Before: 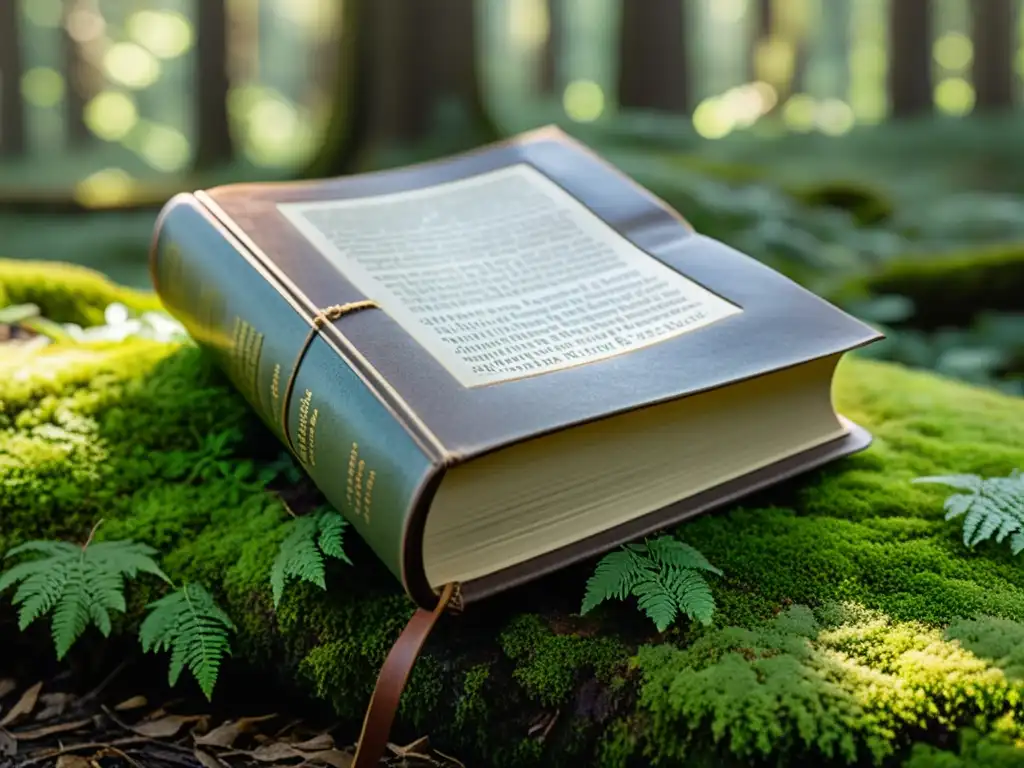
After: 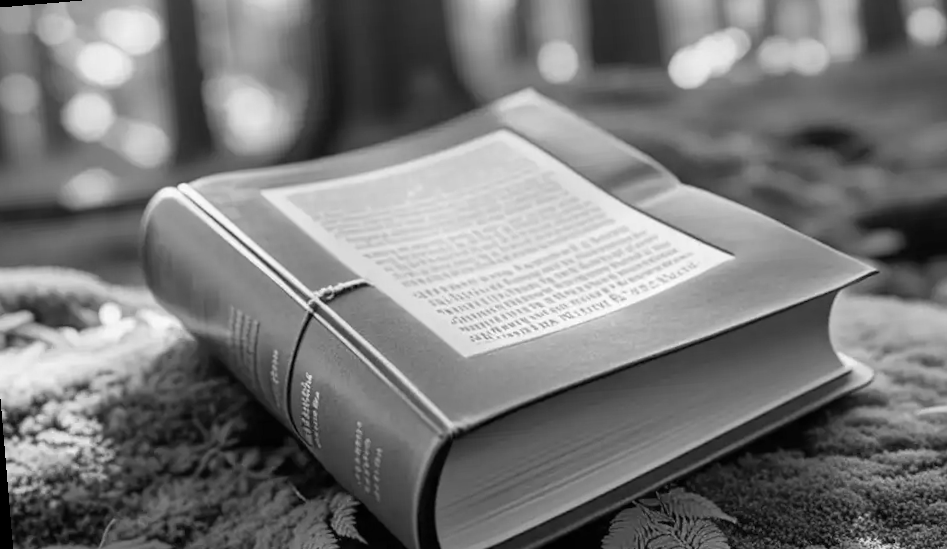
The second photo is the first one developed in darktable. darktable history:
rotate and perspective: rotation -4.86°, automatic cropping off
color balance rgb: perceptual saturation grading › global saturation 25%, global vibrance 20%
crop: left 3.015%, top 8.969%, right 9.647%, bottom 26.457%
monochrome: on, module defaults
